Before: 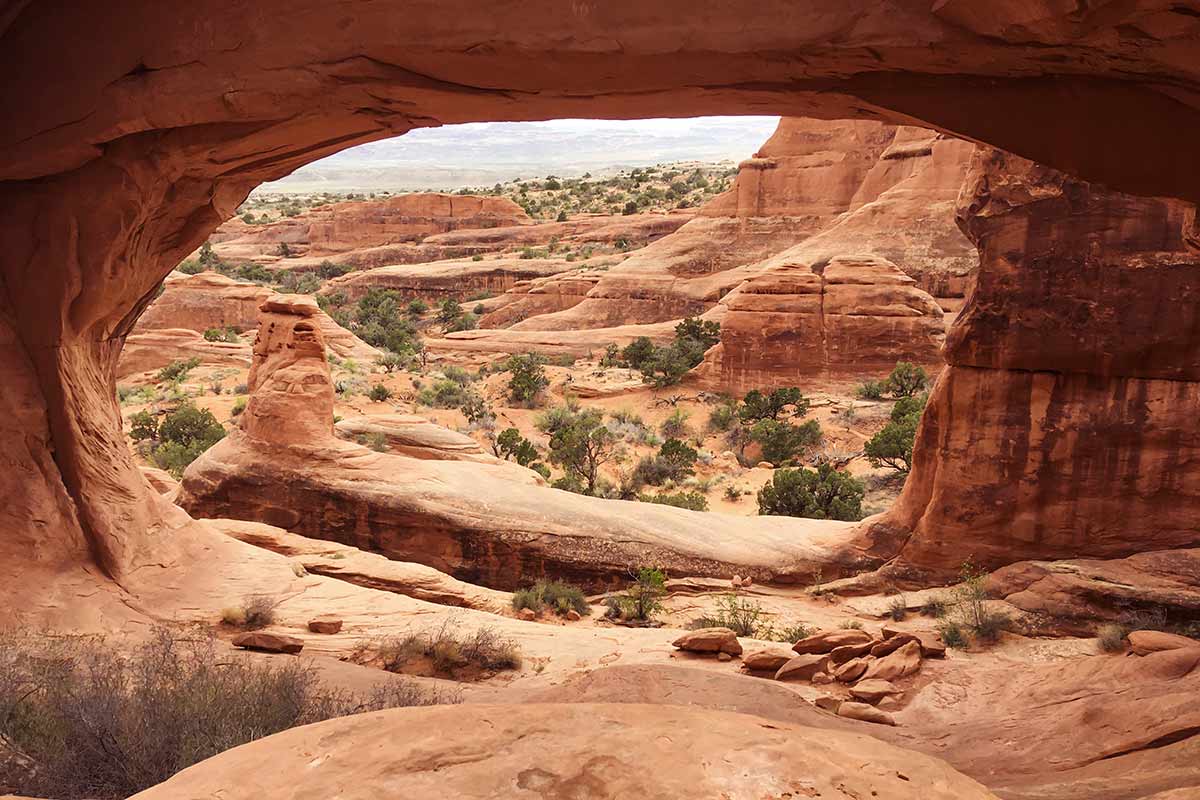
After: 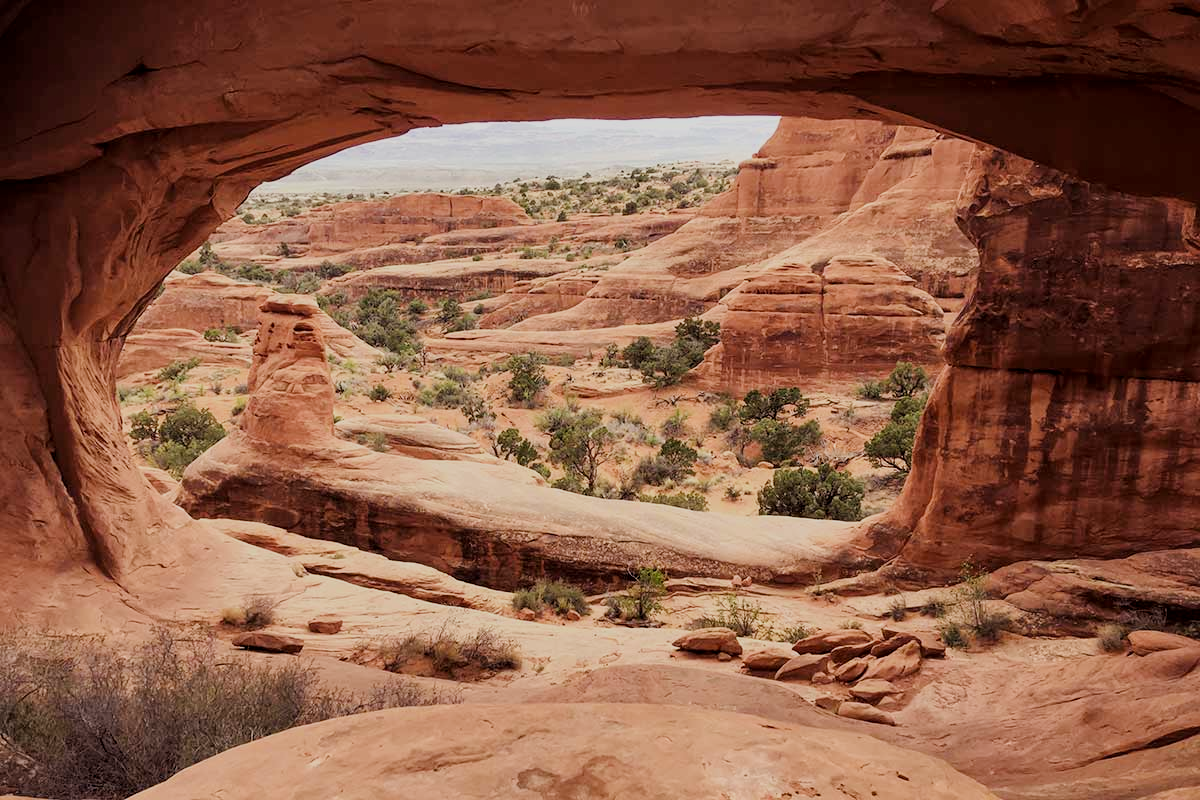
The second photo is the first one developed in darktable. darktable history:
local contrast: highlights 100%, shadows 100%, detail 120%, midtone range 0.2
filmic rgb: black relative exposure -7.65 EV, white relative exposure 4.56 EV, hardness 3.61
